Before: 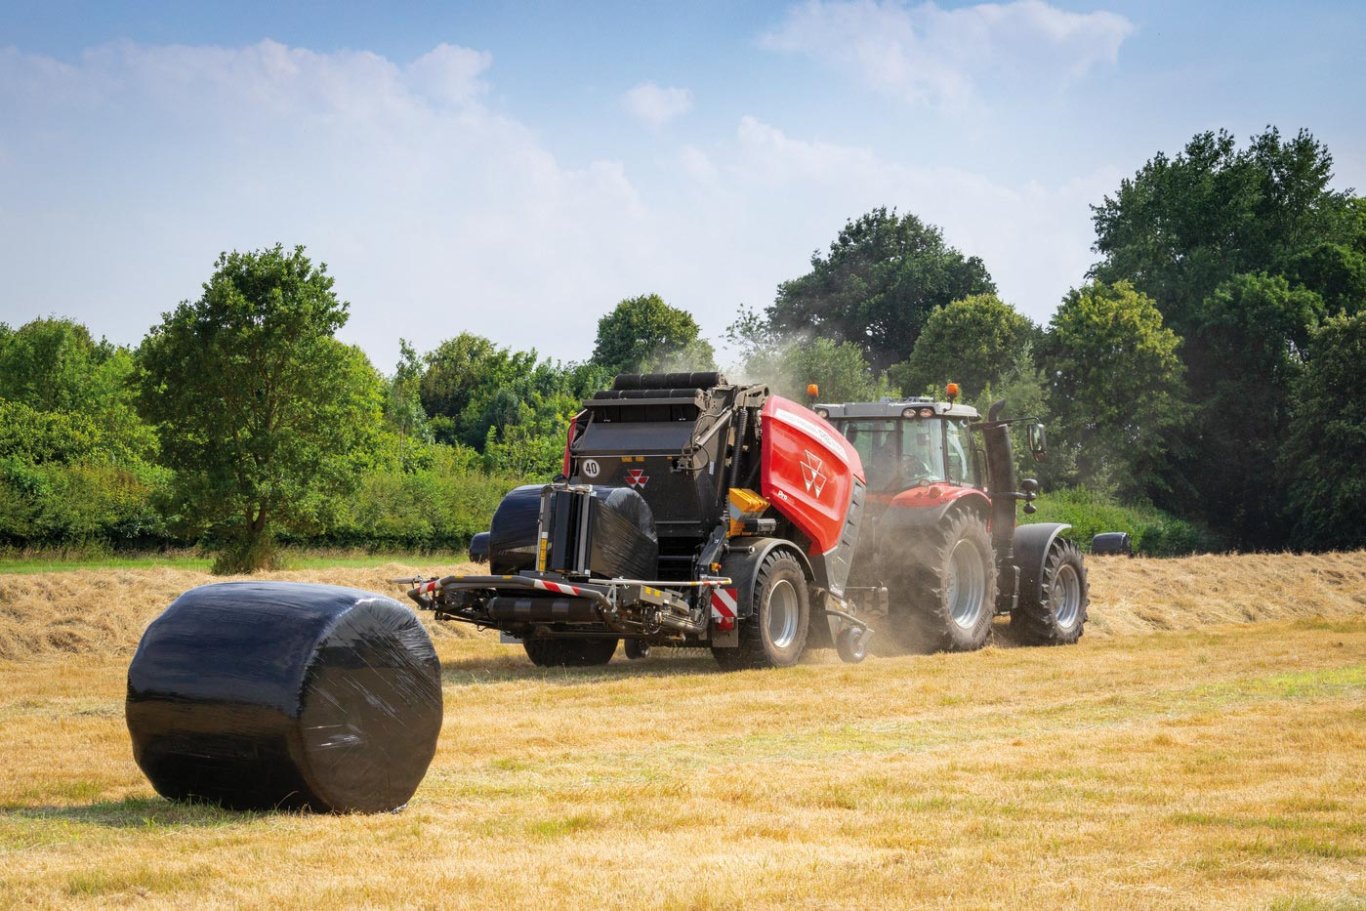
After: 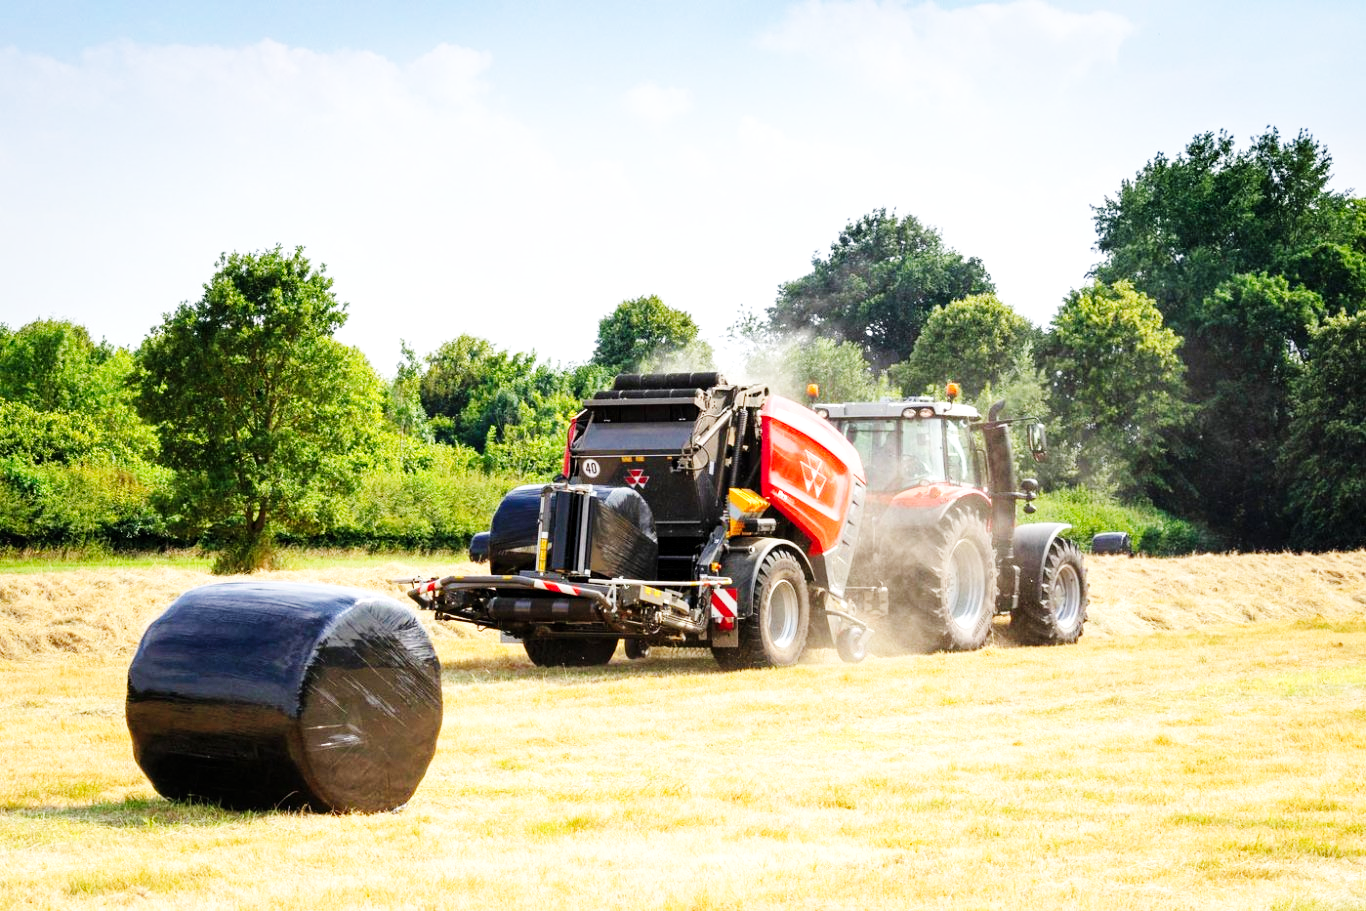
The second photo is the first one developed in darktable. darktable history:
base curve: curves: ch0 [(0, 0.003) (0.001, 0.002) (0.006, 0.004) (0.02, 0.022) (0.048, 0.086) (0.094, 0.234) (0.162, 0.431) (0.258, 0.629) (0.385, 0.8) (0.548, 0.918) (0.751, 0.988) (1, 1)], preserve colors none
local contrast: mode bilateral grid, contrast 20, coarseness 50, detail 120%, midtone range 0.2
